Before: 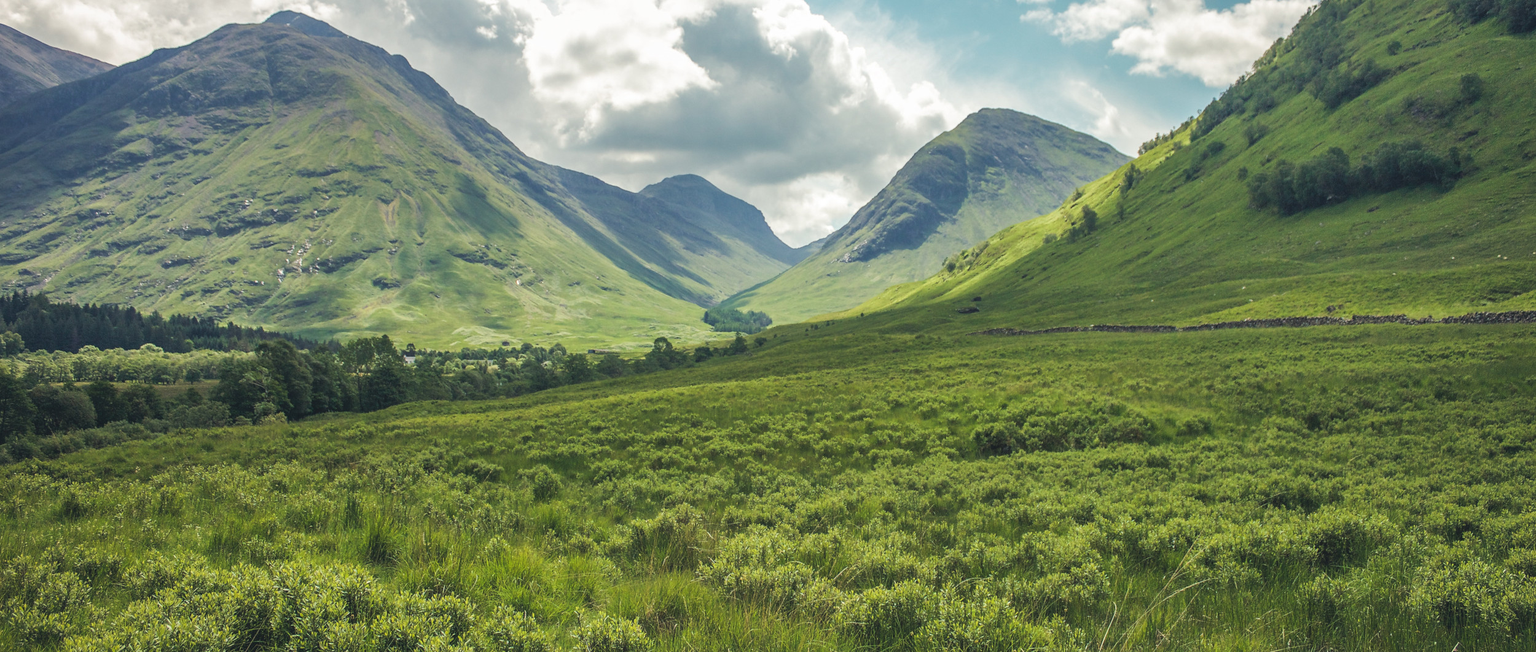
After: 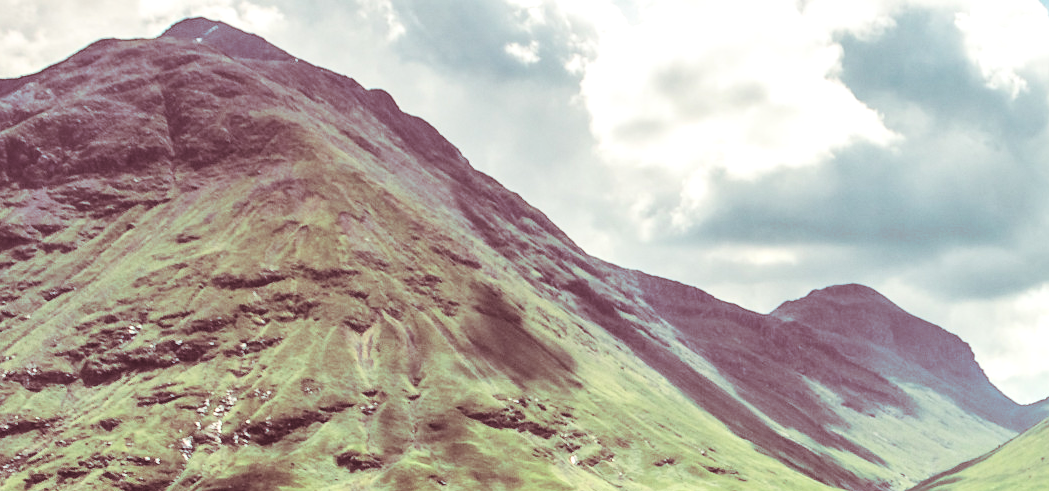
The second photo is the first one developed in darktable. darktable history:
exposure: exposure 0.128 EV, compensate highlight preservation false
crop and rotate: left 10.817%, top 0.062%, right 47.194%, bottom 53.626%
local contrast: on, module defaults
contrast brightness saturation: contrast 0.28
split-toning: highlights › hue 187.2°, highlights › saturation 0.83, balance -68.05, compress 56.43%
